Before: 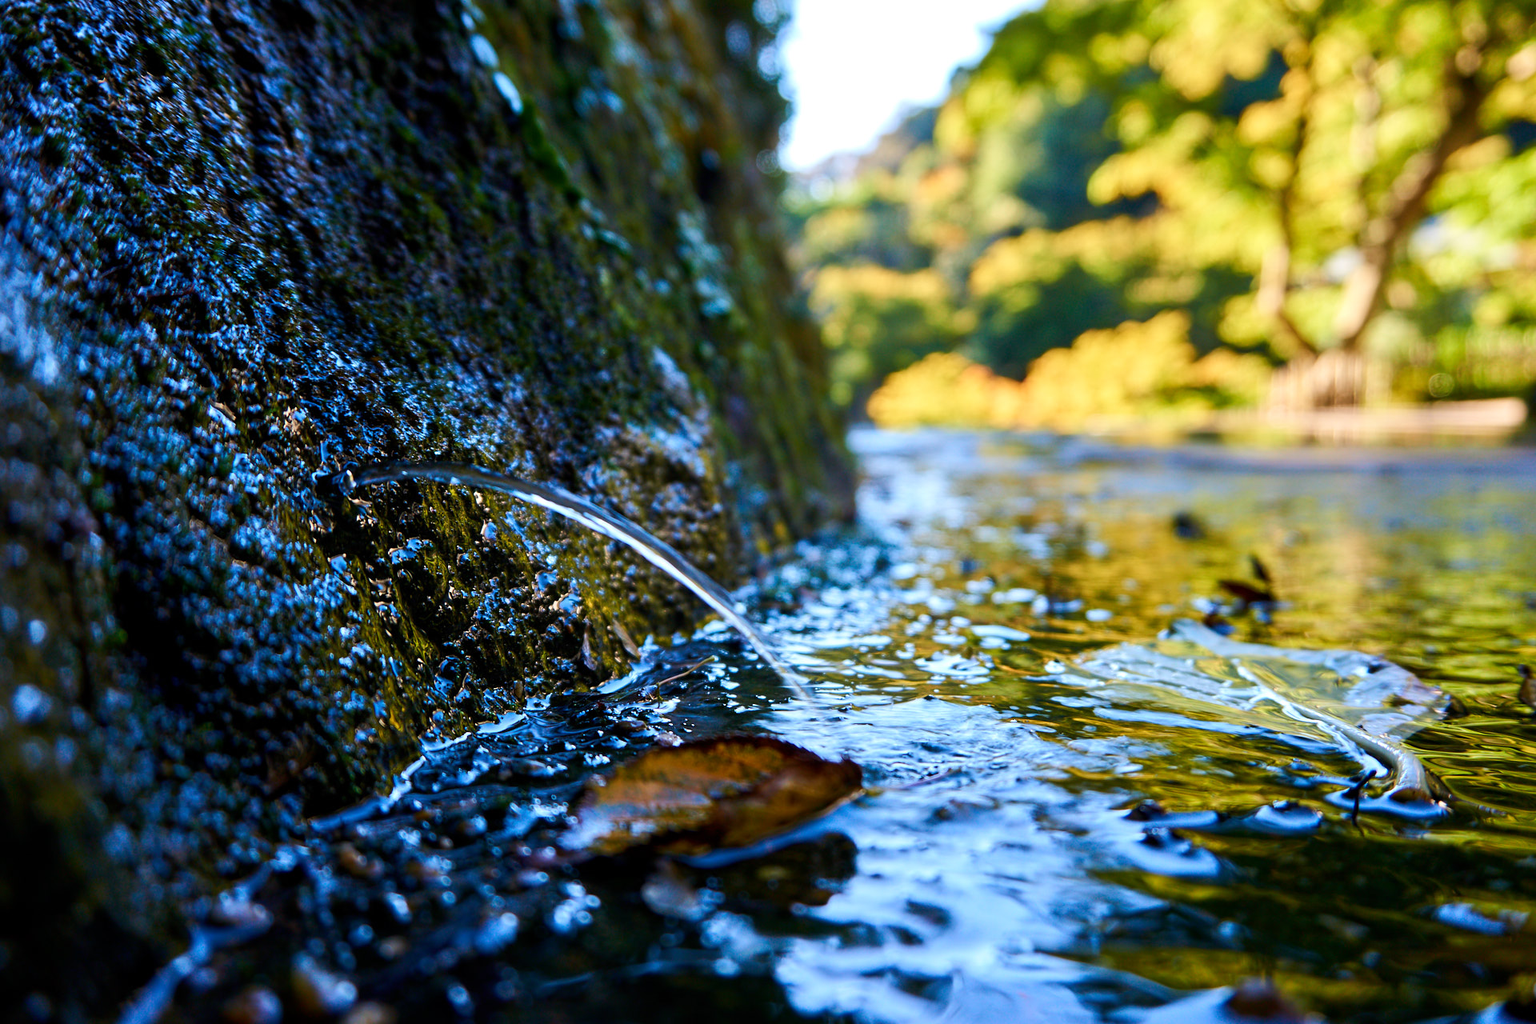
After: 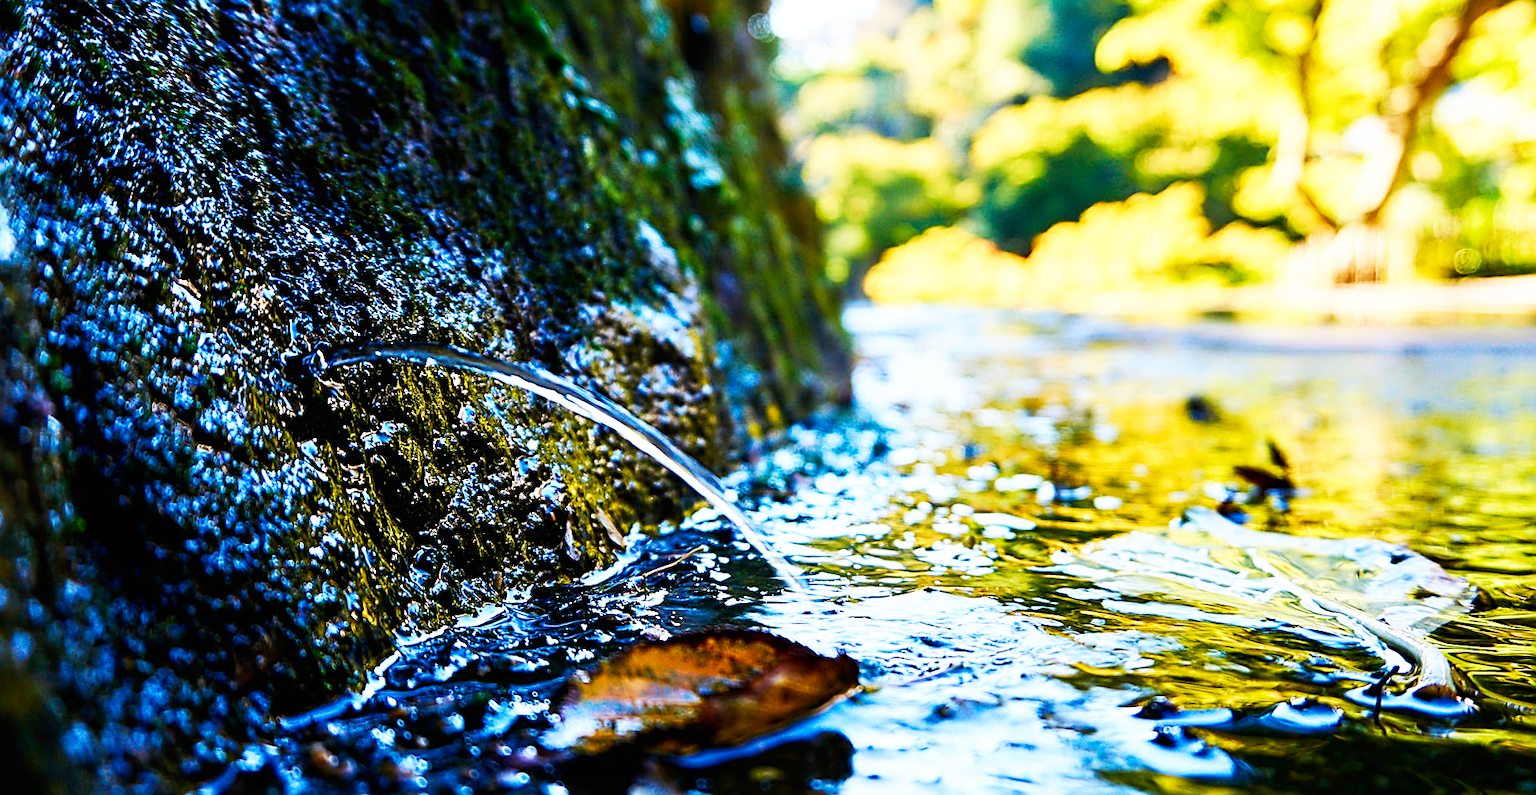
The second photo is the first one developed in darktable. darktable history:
sharpen: amount 0.894
crop and rotate: left 2.925%, top 13.38%, right 1.897%, bottom 12.677%
base curve: curves: ch0 [(0, 0) (0.007, 0.004) (0.027, 0.03) (0.046, 0.07) (0.207, 0.54) (0.442, 0.872) (0.673, 0.972) (1, 1)], preserve colors none
